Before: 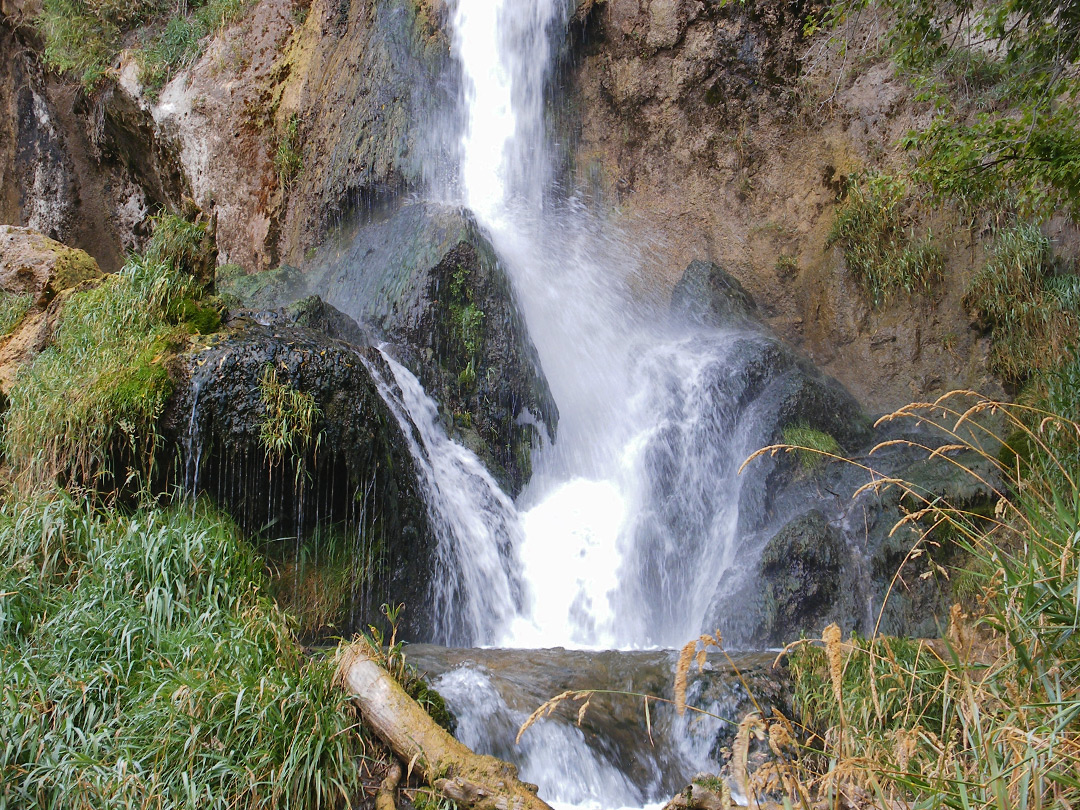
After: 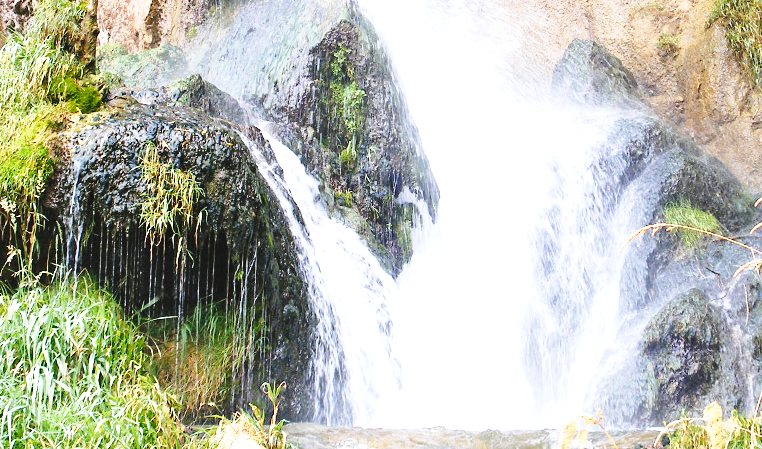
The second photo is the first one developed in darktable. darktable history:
exposure: exposure 1.211 EV, compensate highlight preservation false
base curve: curves: ch0 [(0, 0) (0.028, 0.03) (0.121, 0.232) (0.46, 0.748) (0.859, 0.968) (1, 1)], preserve colors none
crop: left 11.082%, top 27.401%, right 18.286%, bottom 17.108%
